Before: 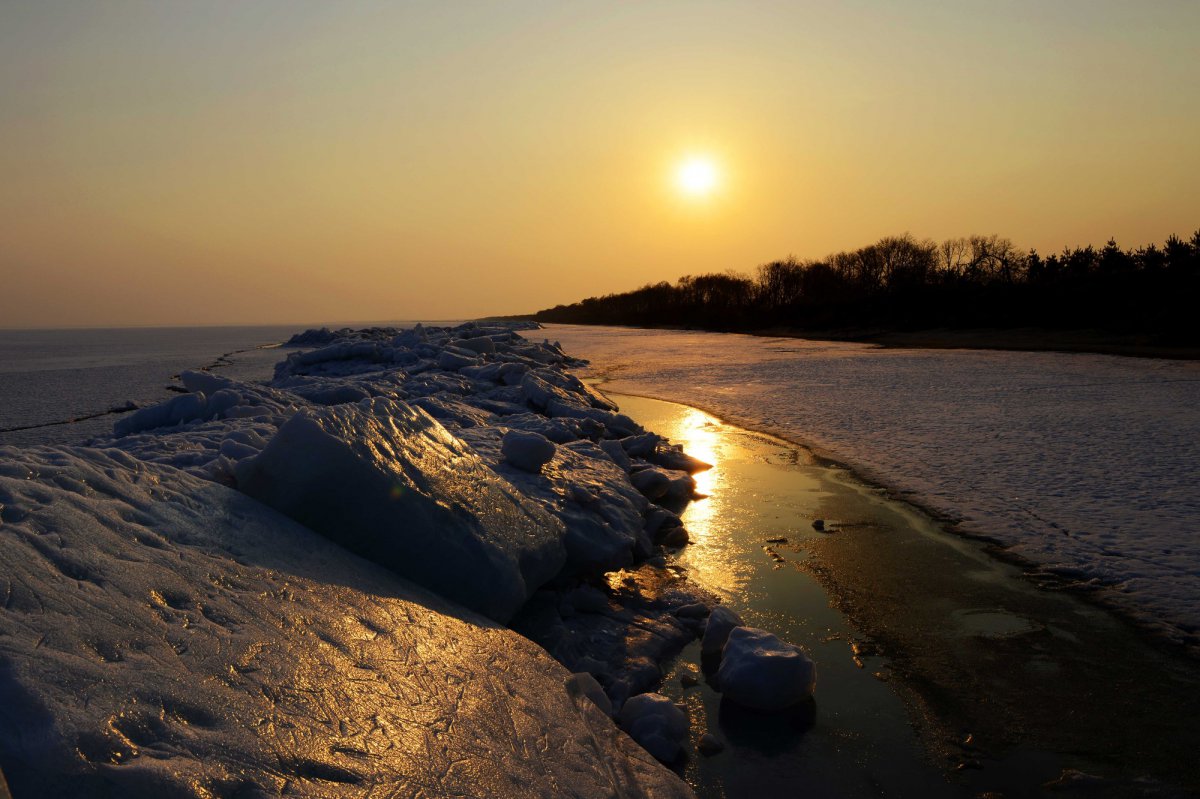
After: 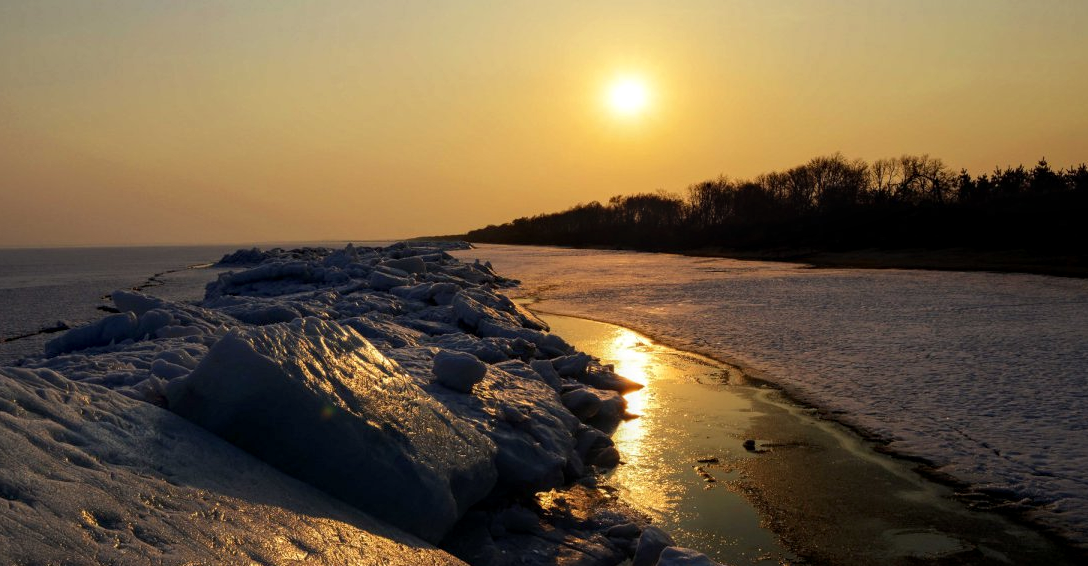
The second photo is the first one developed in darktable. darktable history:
crop: left 5.795%, top 10.024%, right 3.485%, bottom 19.062%
local contrast: on, module defaults
